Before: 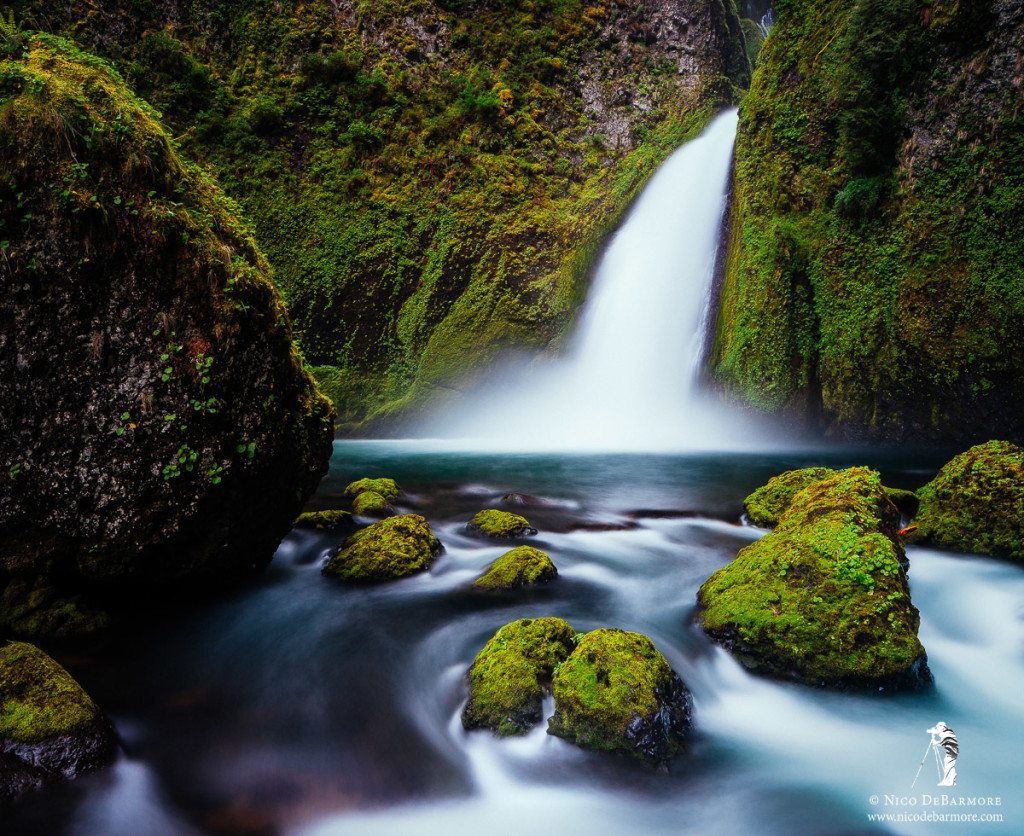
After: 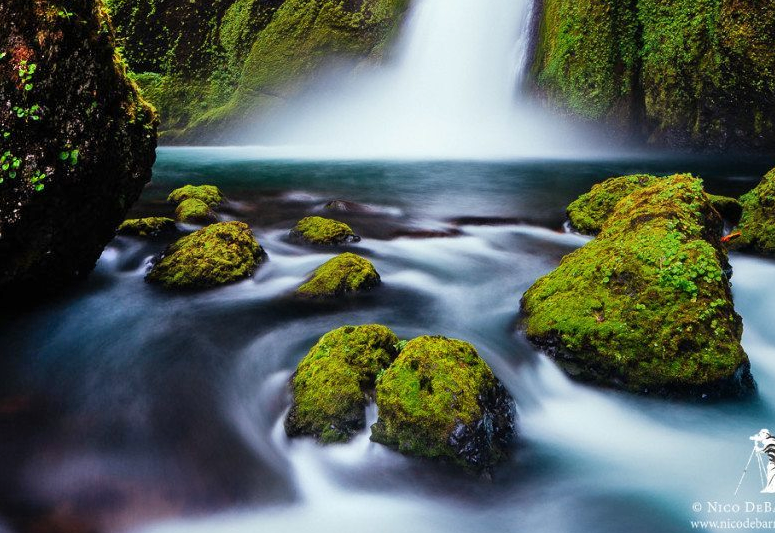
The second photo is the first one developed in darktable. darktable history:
crop and rotate: left 17.299%, top 35.115%, right 7.015%, bottom 1.024%
shadows and highlights: highlights color adjustment 0%, low approximation 0.01, soften with gaussian
